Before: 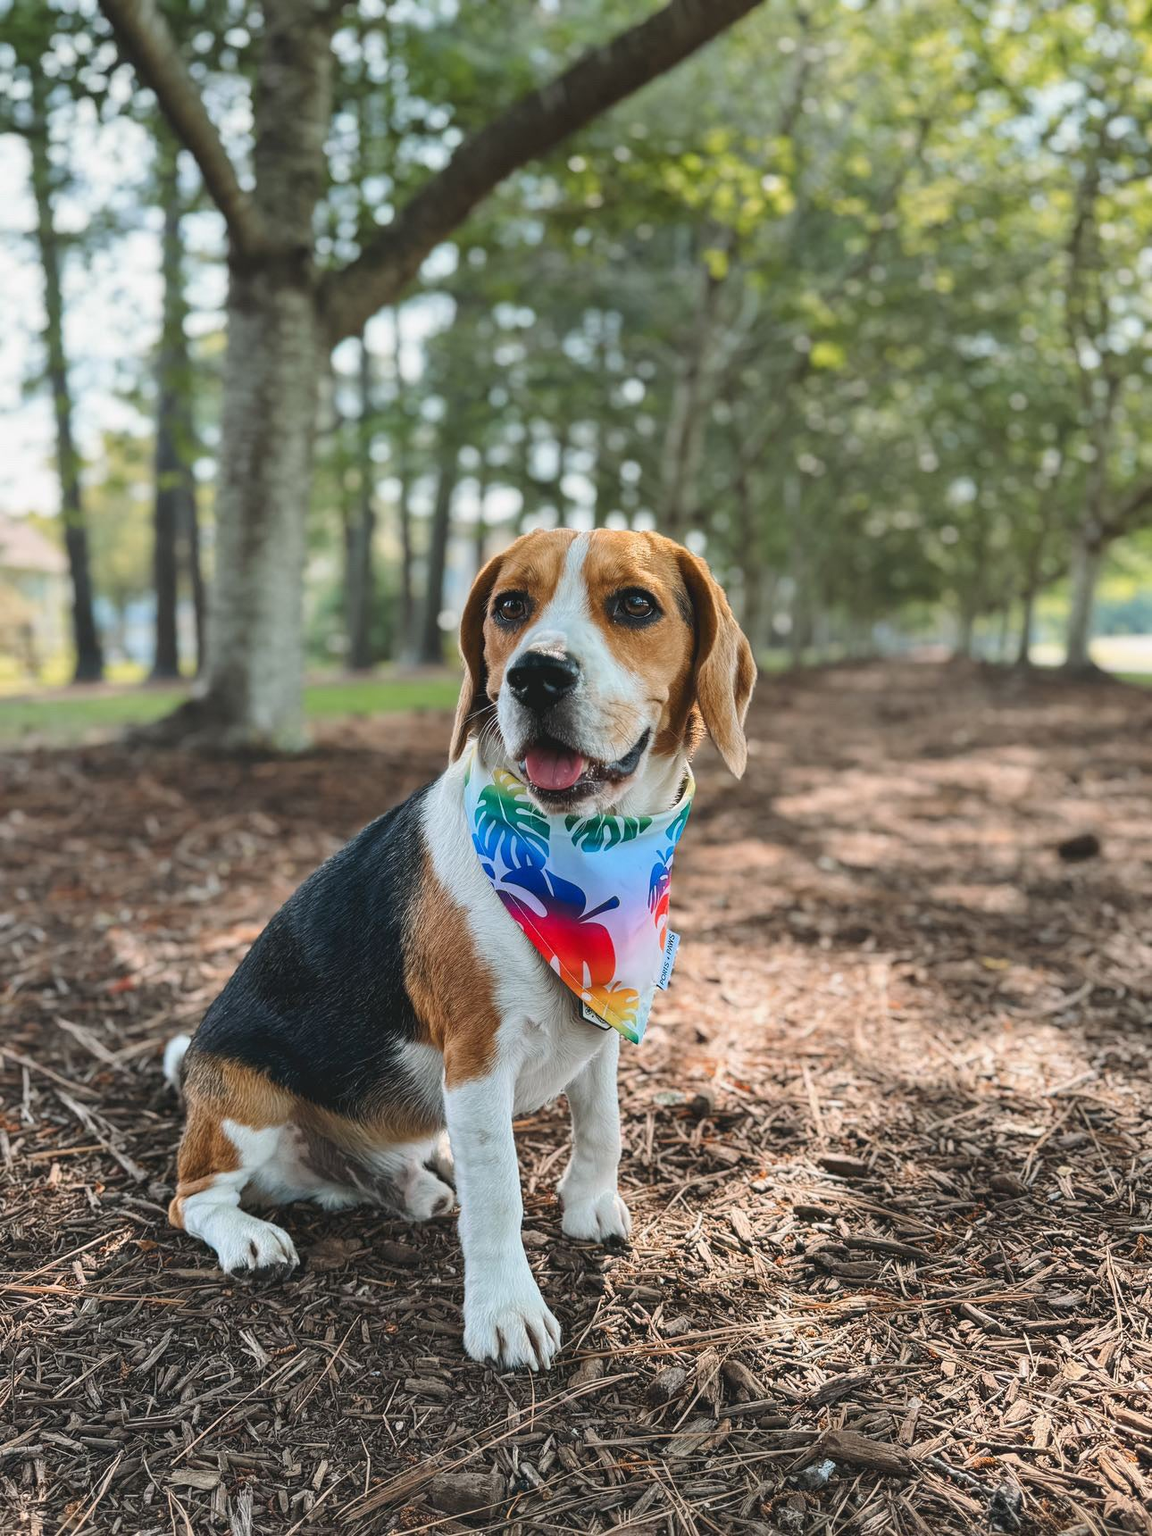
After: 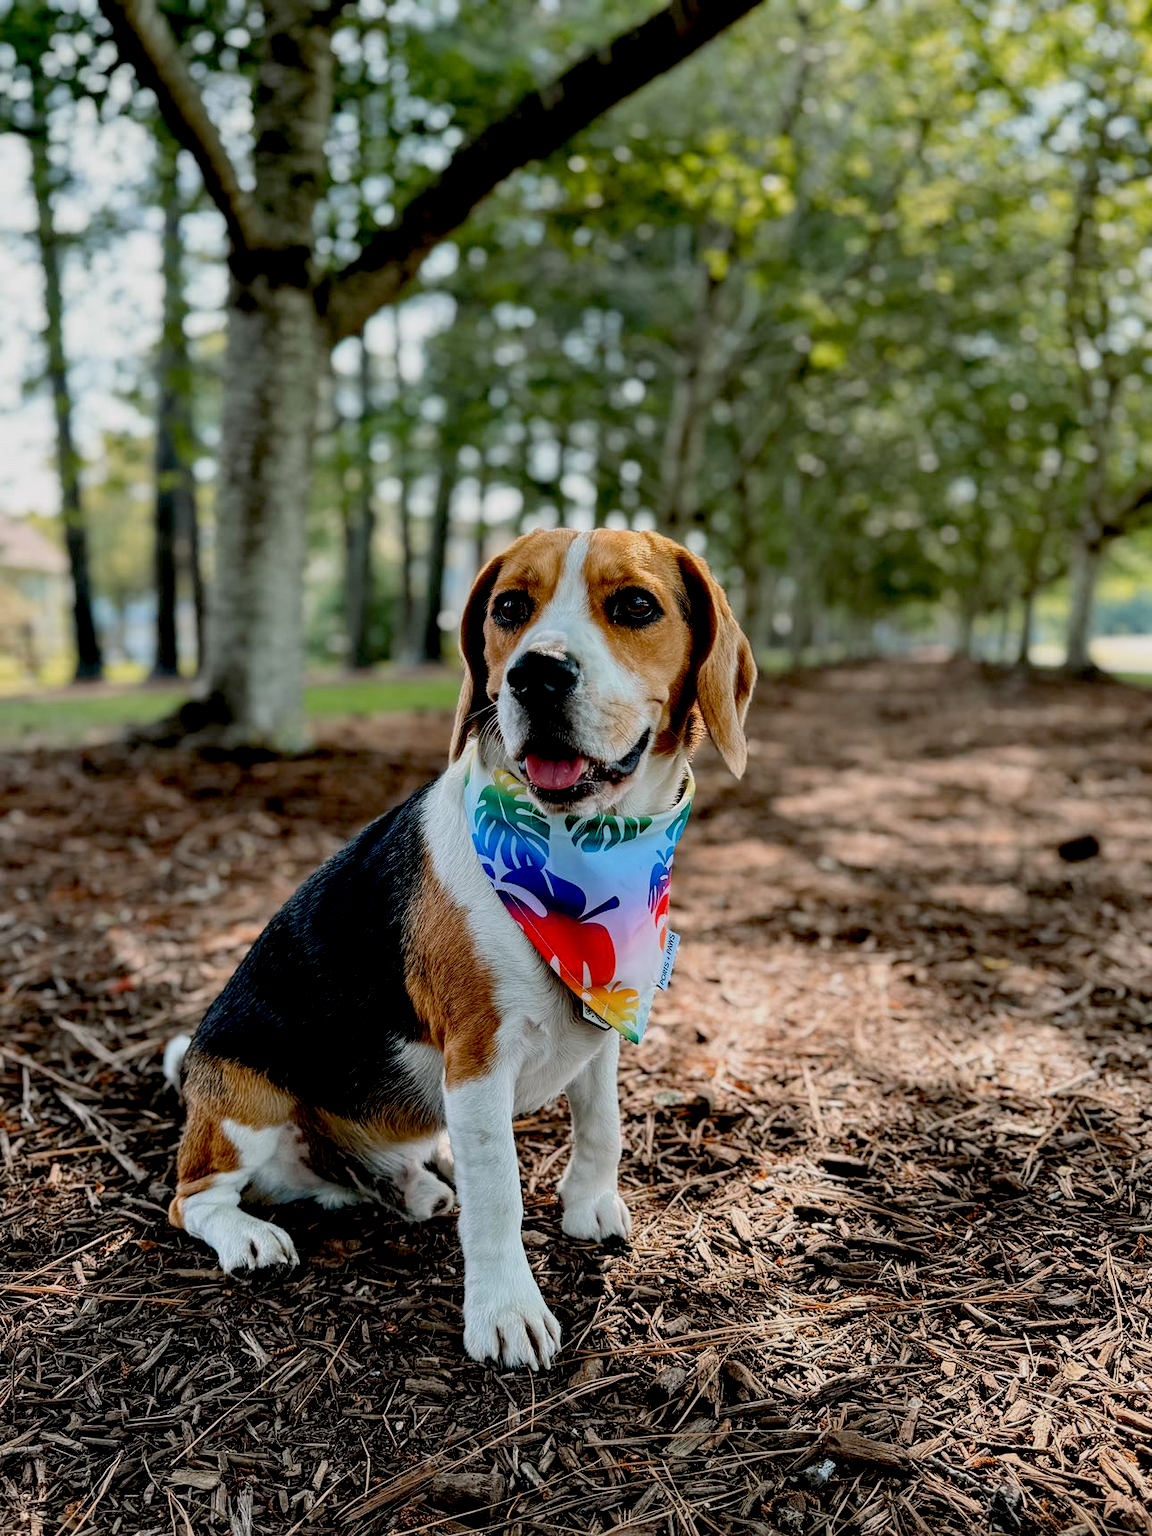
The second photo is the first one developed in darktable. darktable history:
exposure: black level correction 0.045, exposure -0.233 EV, compensate highlight preservation false
